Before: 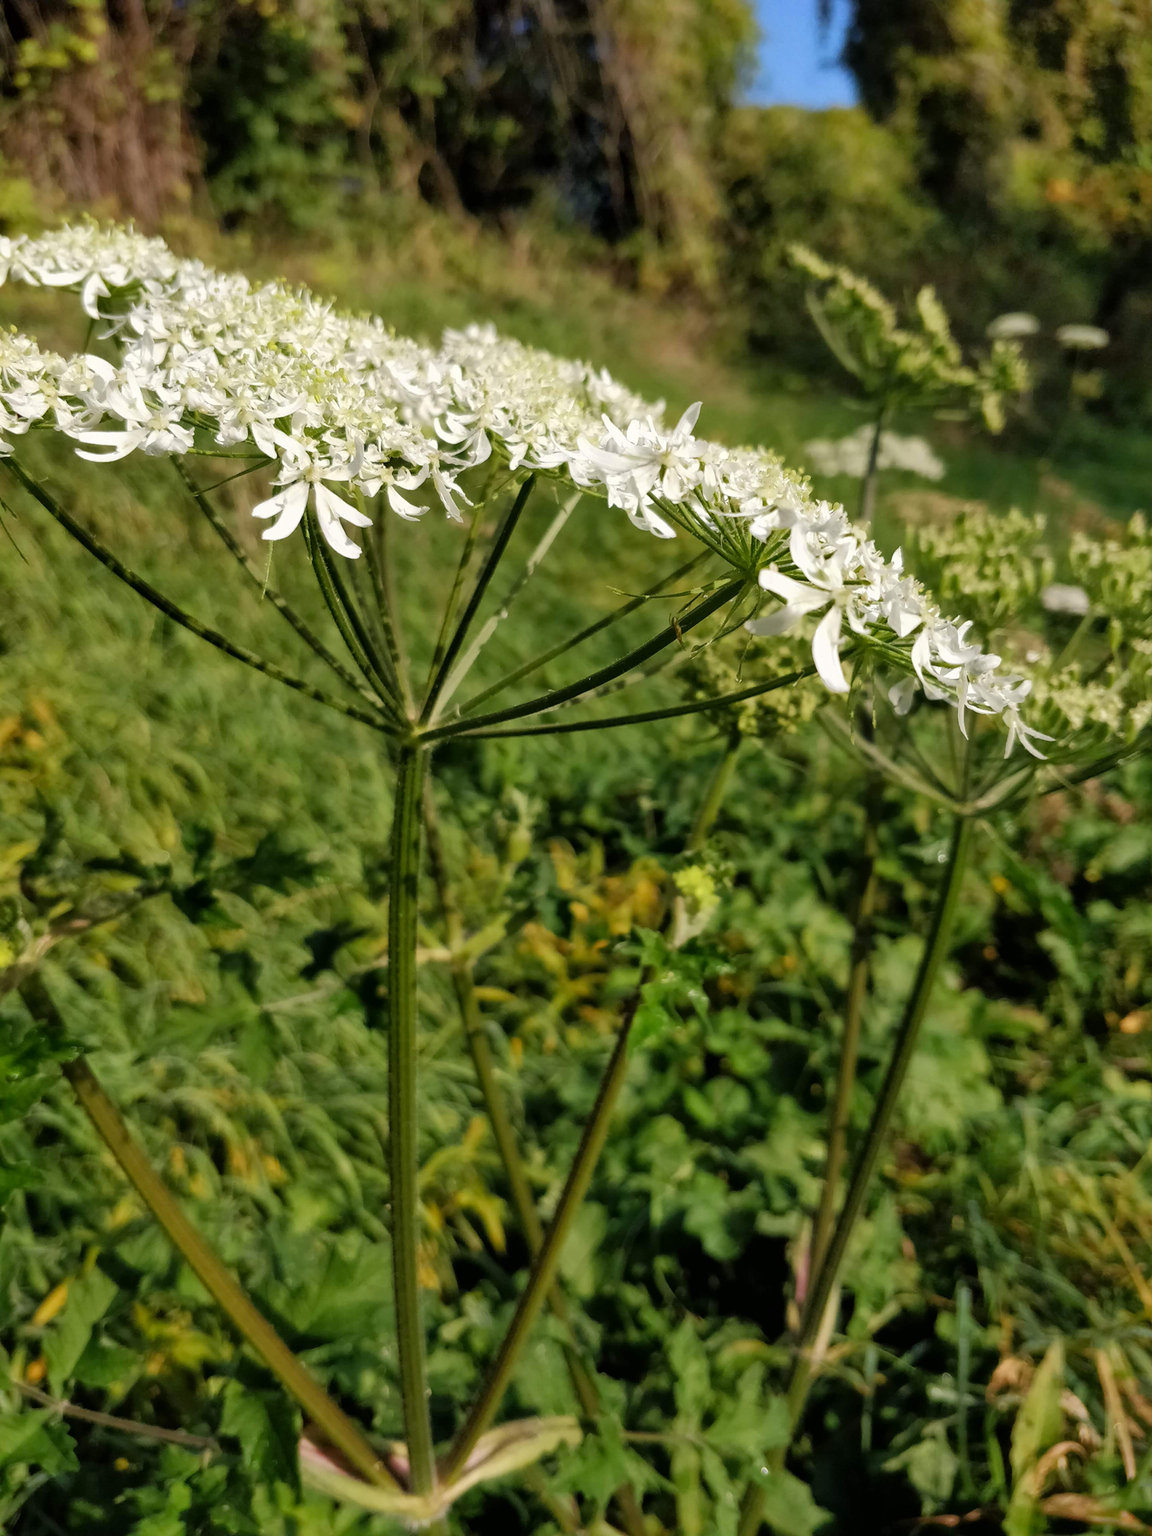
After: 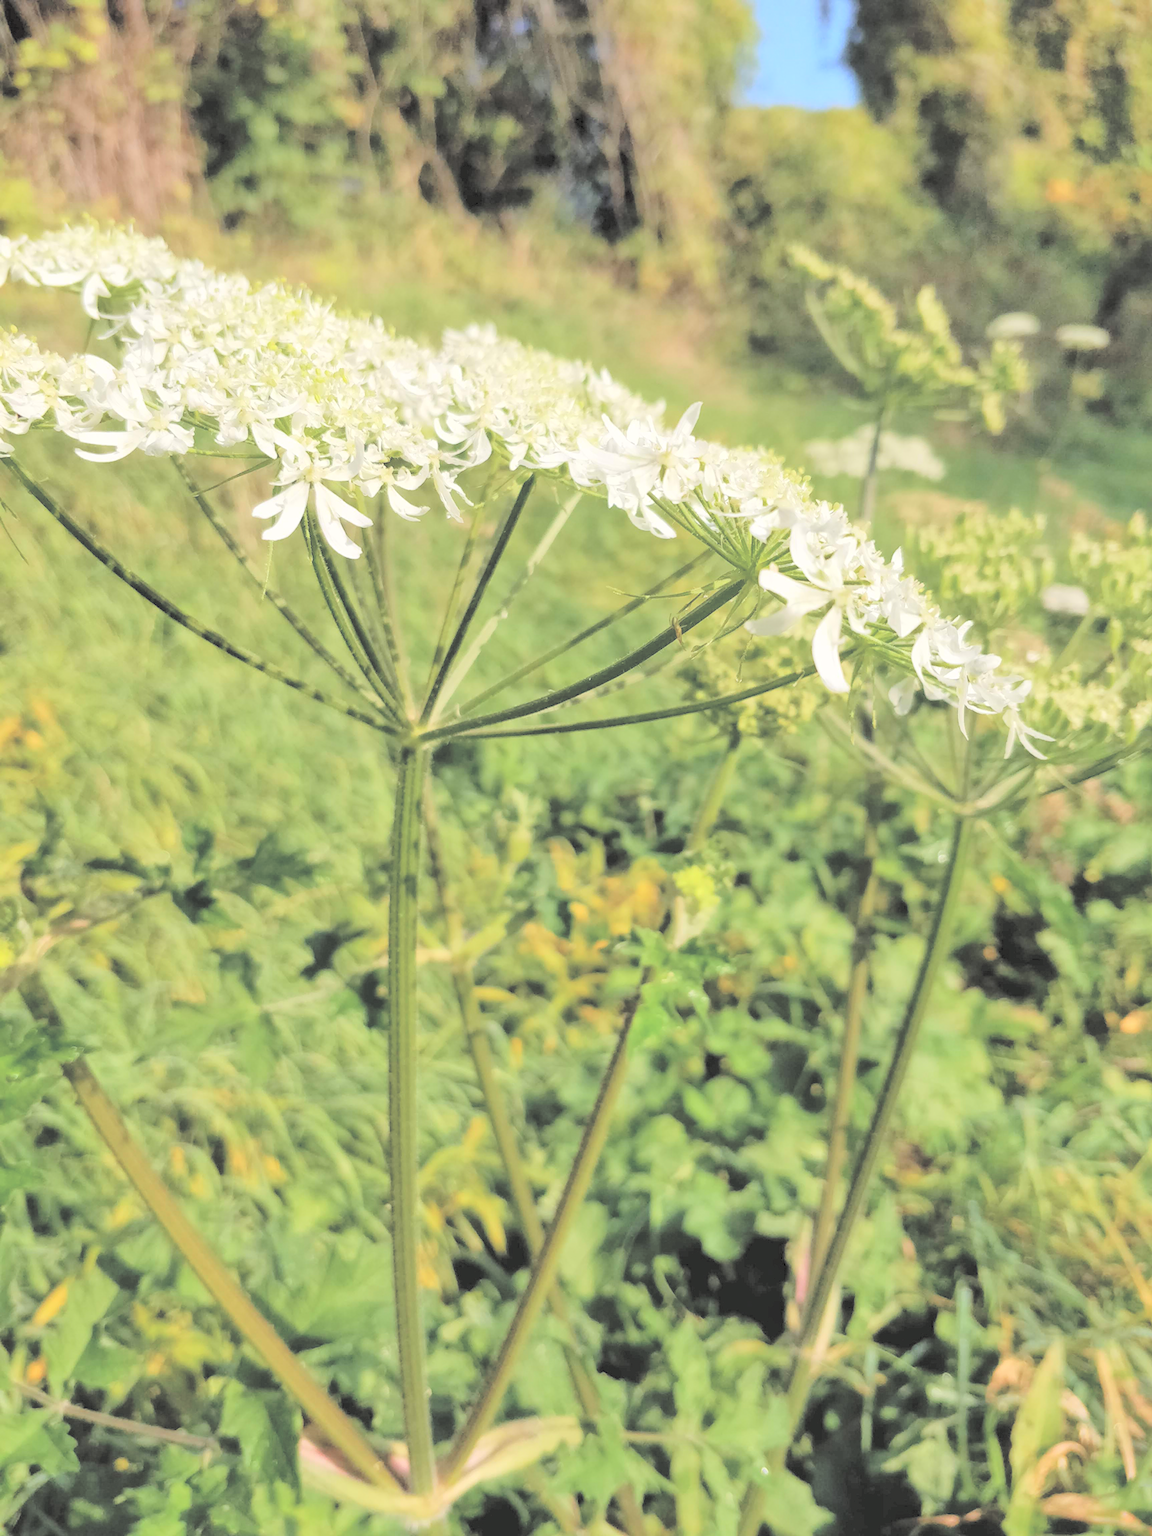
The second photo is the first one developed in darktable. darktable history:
contrast brightness saturation: brightness 1
color correction: highlights a* 0.003, highlights b* -0.283
